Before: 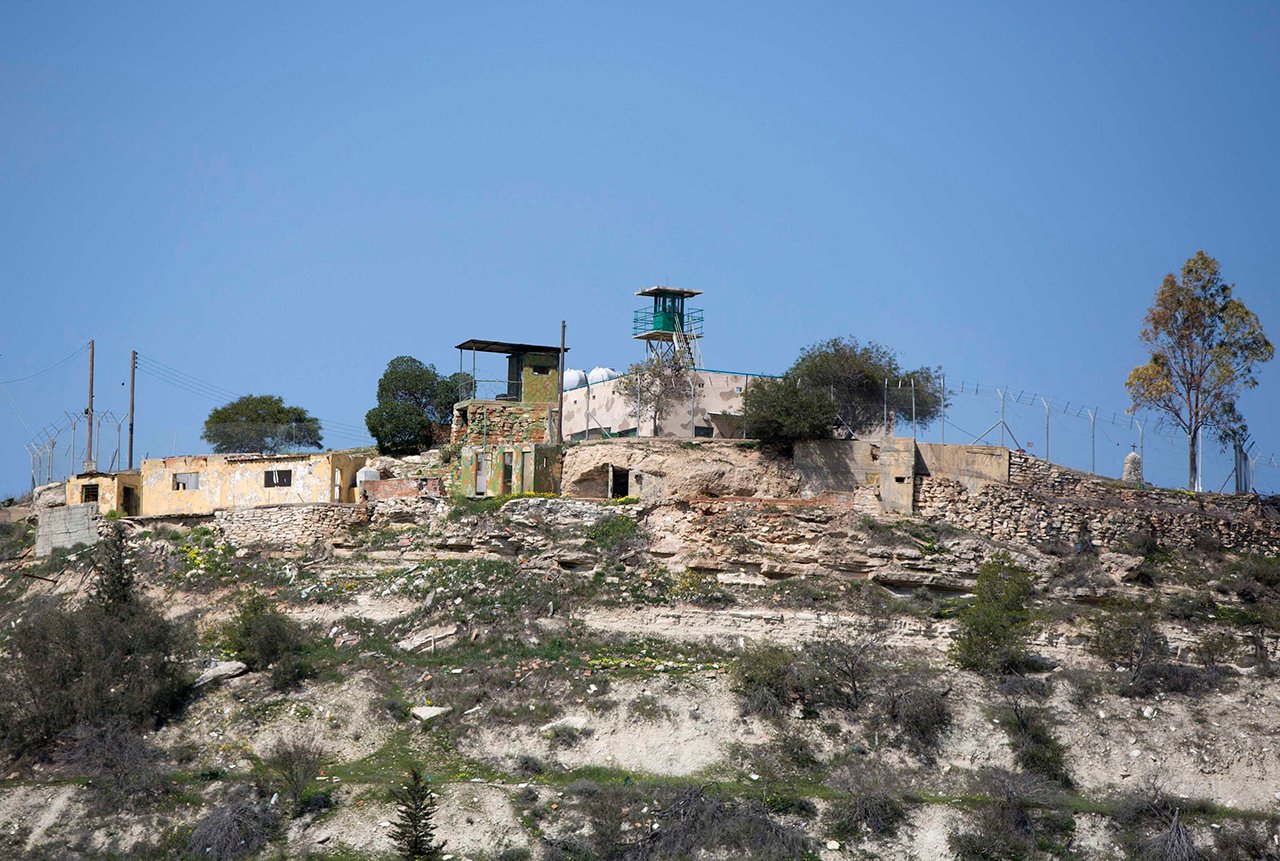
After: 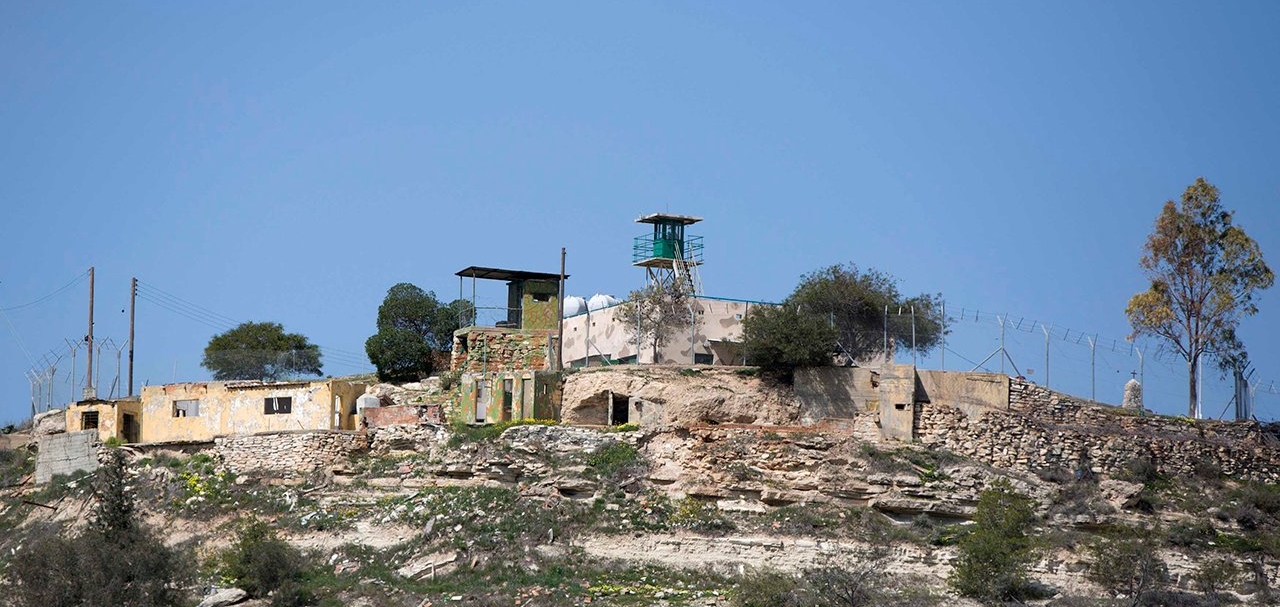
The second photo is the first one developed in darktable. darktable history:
crop and rotate: top 8.537%, bottom 20.868%
